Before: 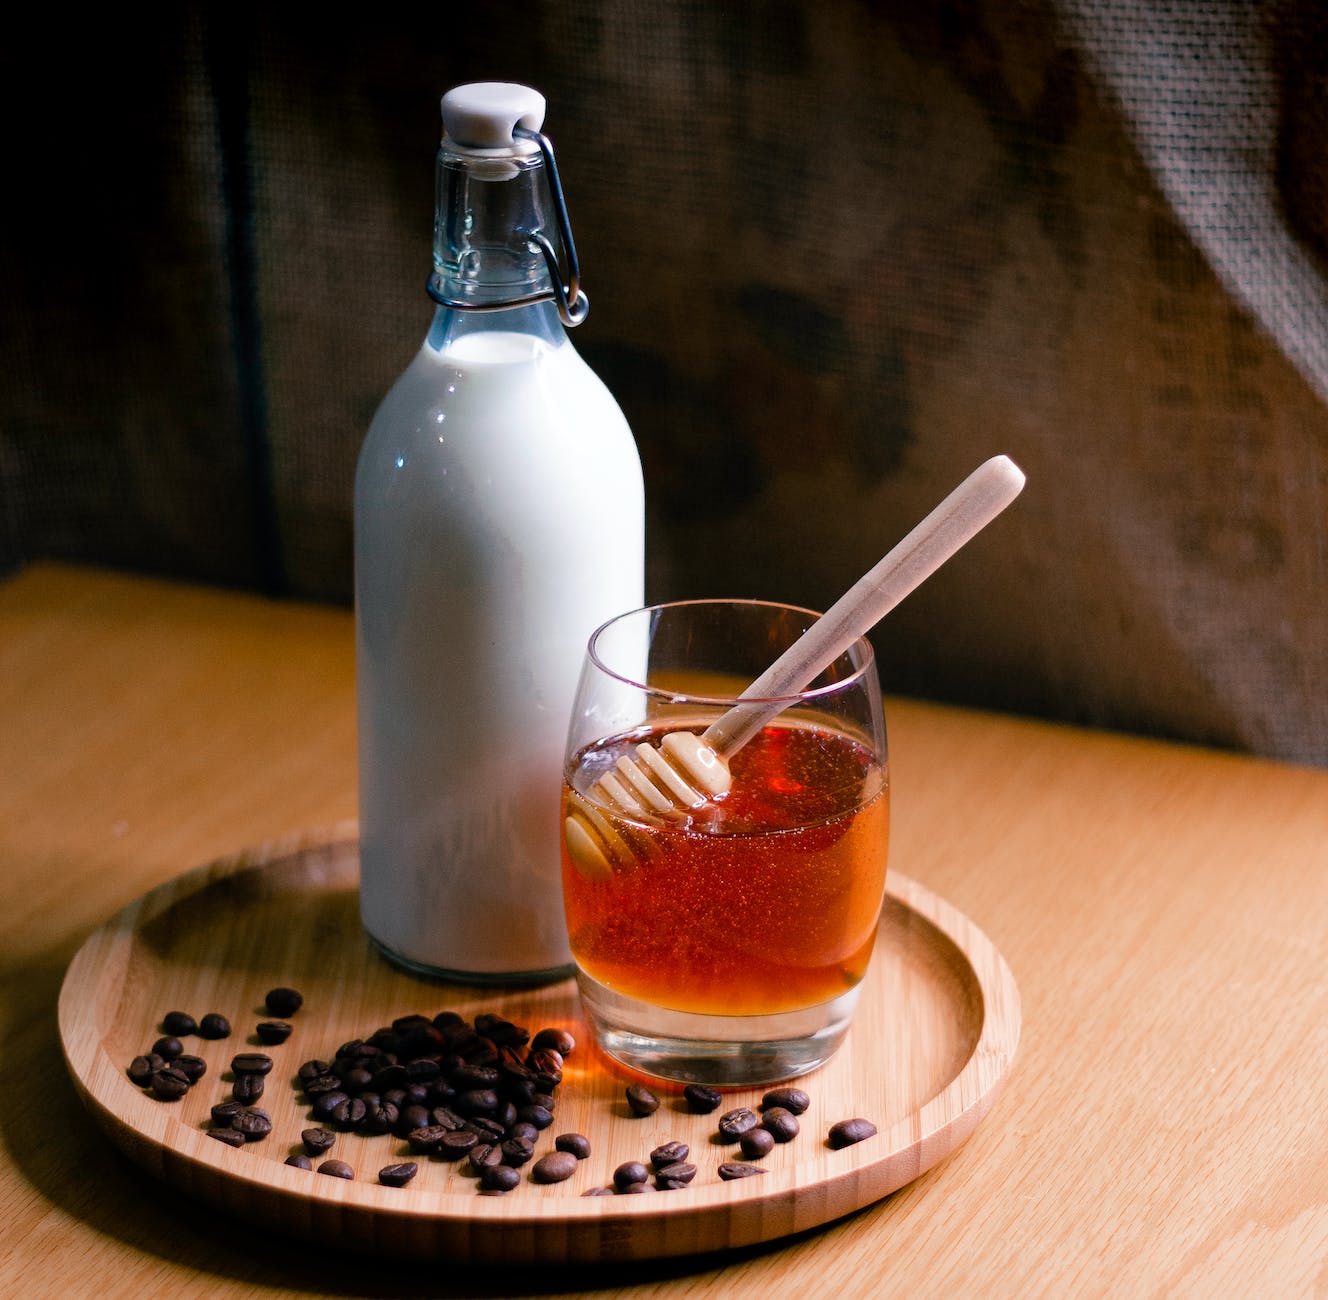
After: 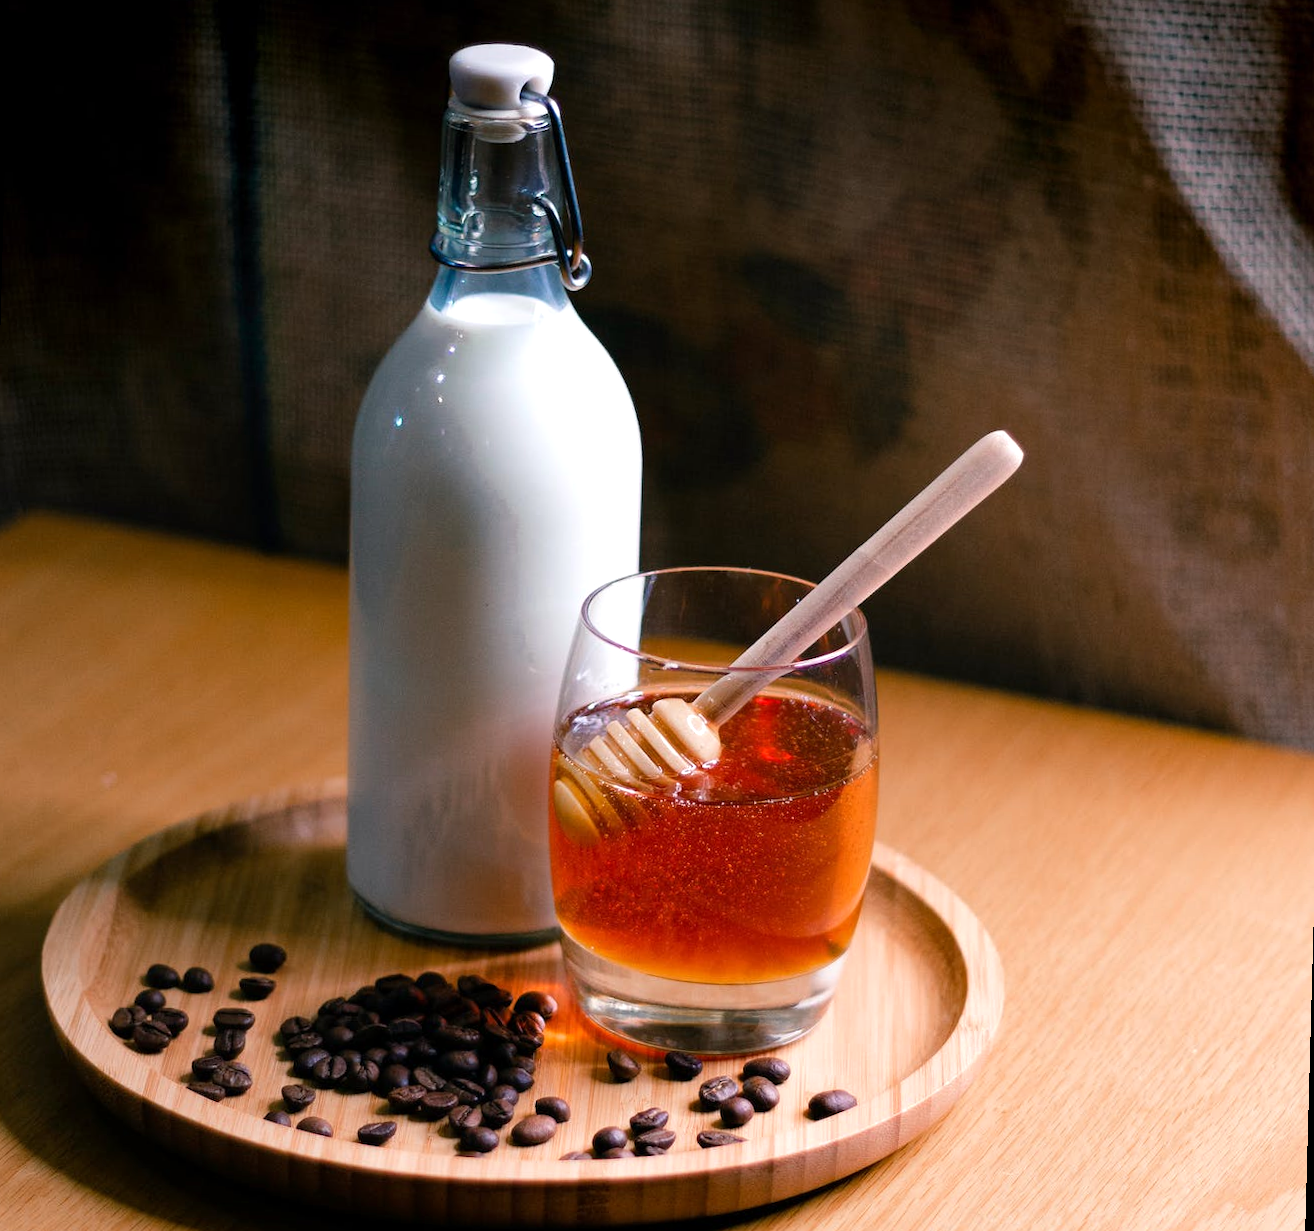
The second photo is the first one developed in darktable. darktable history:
exposure: exposure 0.207 EV, compensate highlight preservation false
rotate and perspective: rotation 1.57°, crop left 0.018, crop right 0.982, crop top 0.039, crop bottom 0.961
